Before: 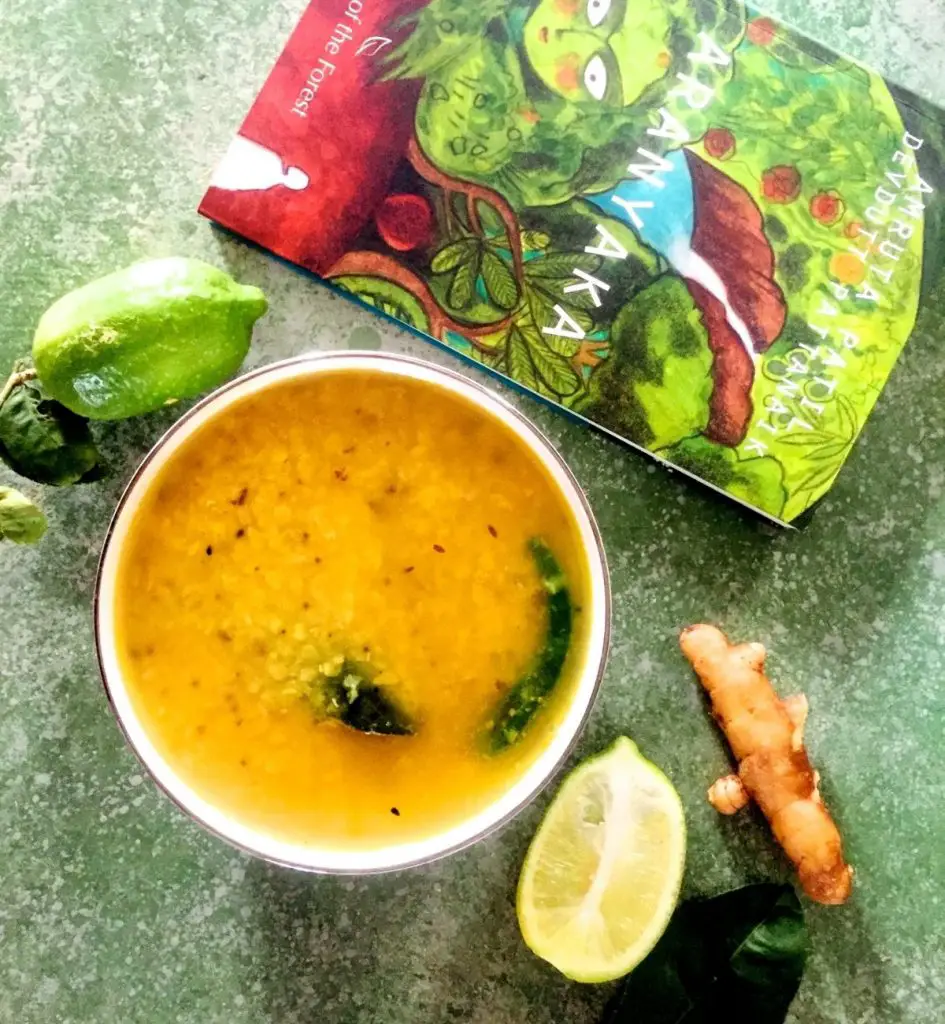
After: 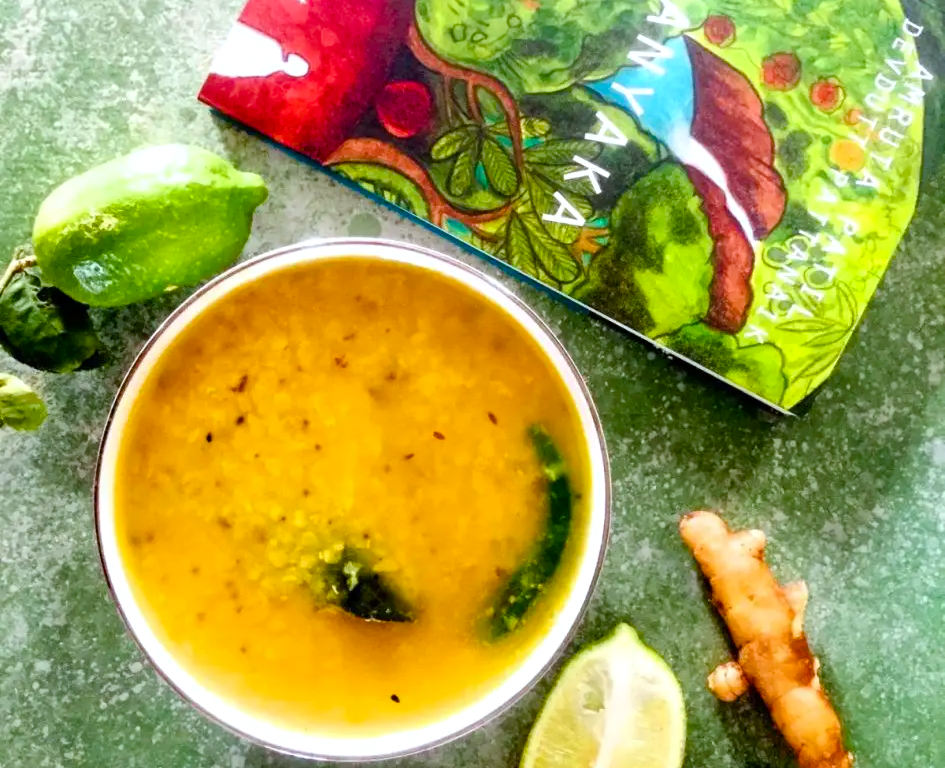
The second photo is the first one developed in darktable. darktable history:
color balance rgb: linear chroma grading › global chroma 8.12%, perceptual saturation grading › global saturation 9.07%, perceptual saturation grading › highlights -13.84%, perceptual saturation grading › mid-tones 14.88%, perceptual saturation grading › shadows 22.8%, perceptual brilliance grading › highlights 2.61%, global vibrance 12.07%
crop: top 11.038%, bottom 13.962%
white balance: red 0.974, blue 1.044
